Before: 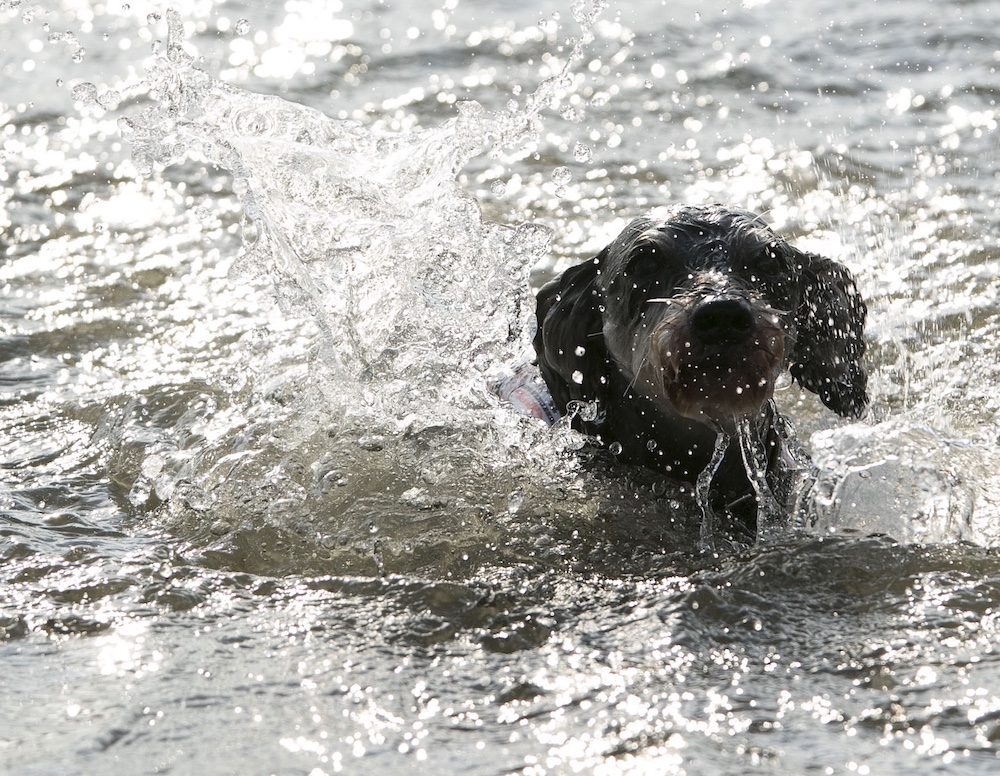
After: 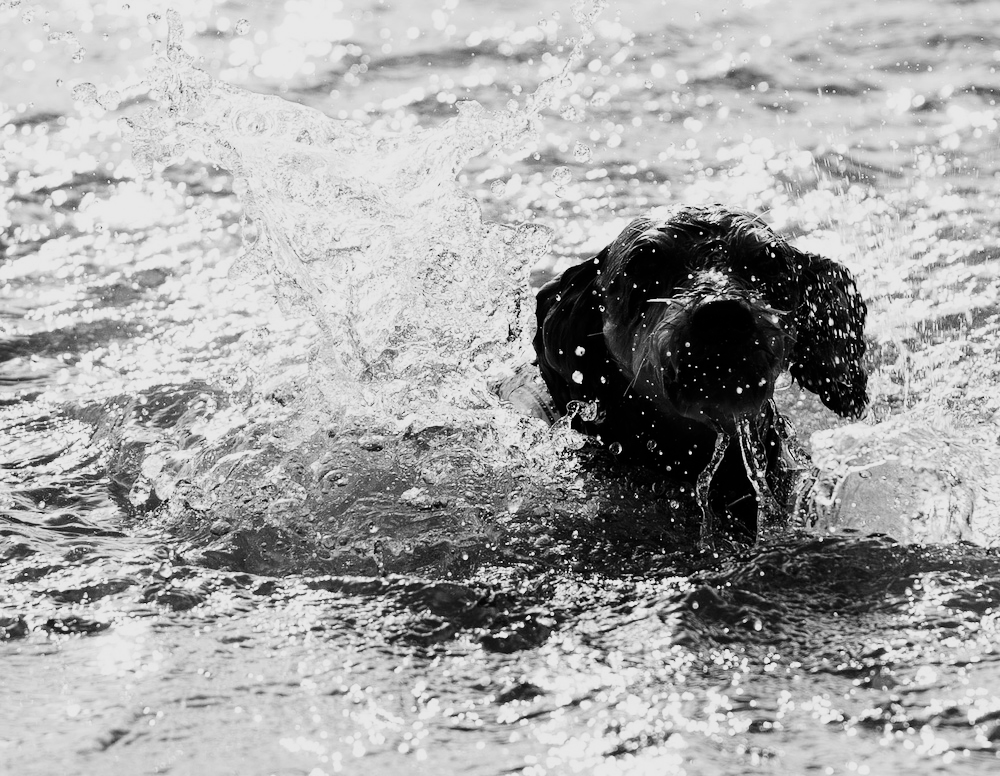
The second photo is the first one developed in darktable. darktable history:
filmic rgb: black relative exposure -7.5 EV, white relative exposure 5 EV, hardness 3.31, contrast 1.3, contrast in shadows safe
contrast brightness saturation: contrast -0.03, brightness -0.59, saturation -1
exposure: black level correction 0, exposure 1.1 EV, compensate exposure bias true, compensate highlight preservation false
